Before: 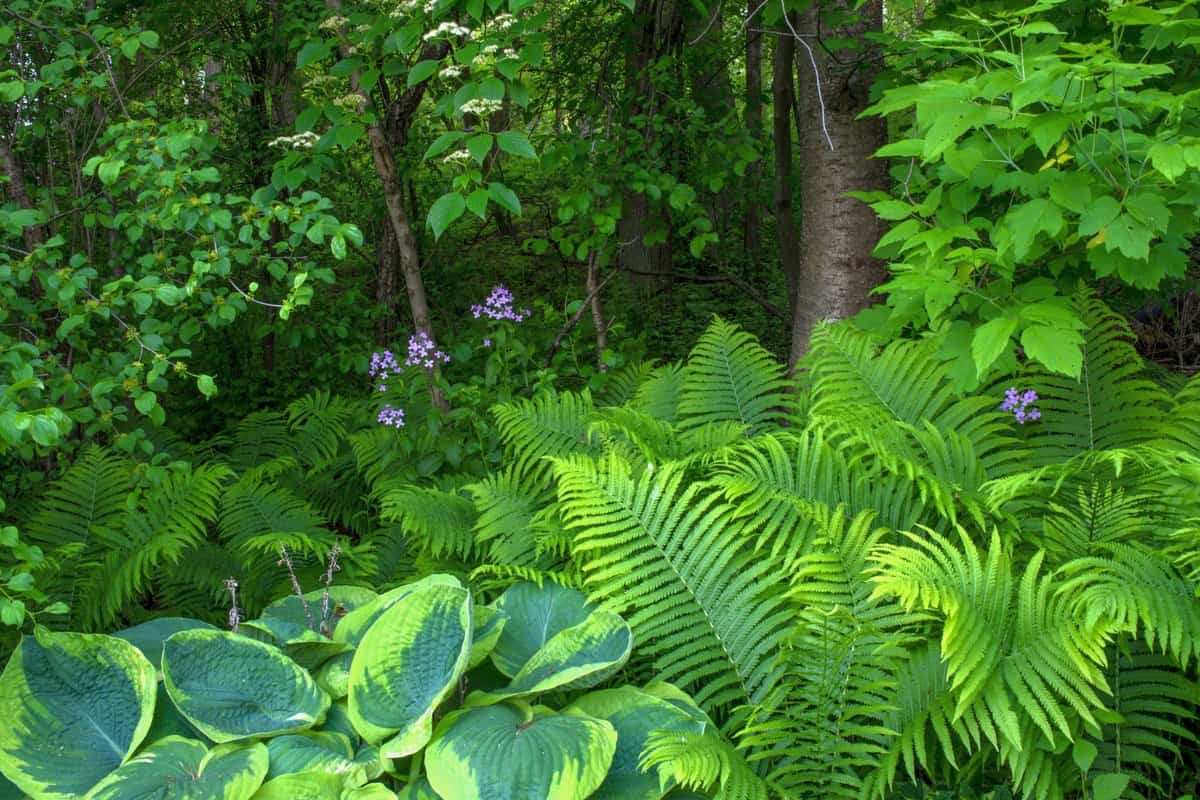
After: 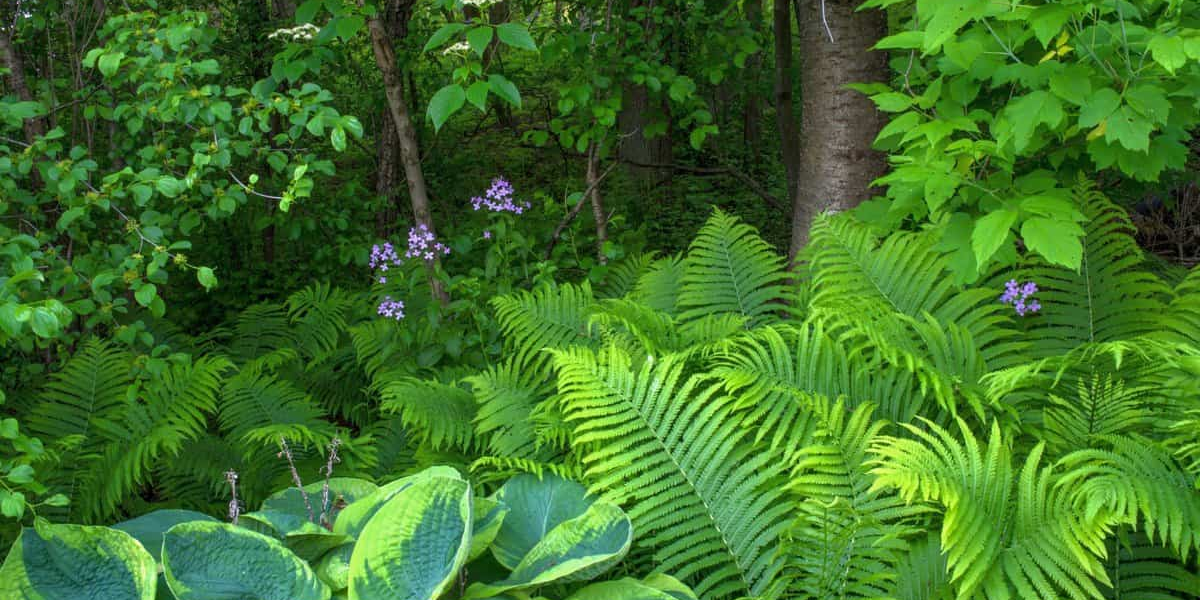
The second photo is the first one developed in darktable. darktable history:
crop: top 13.623%, bottom 11.296%
